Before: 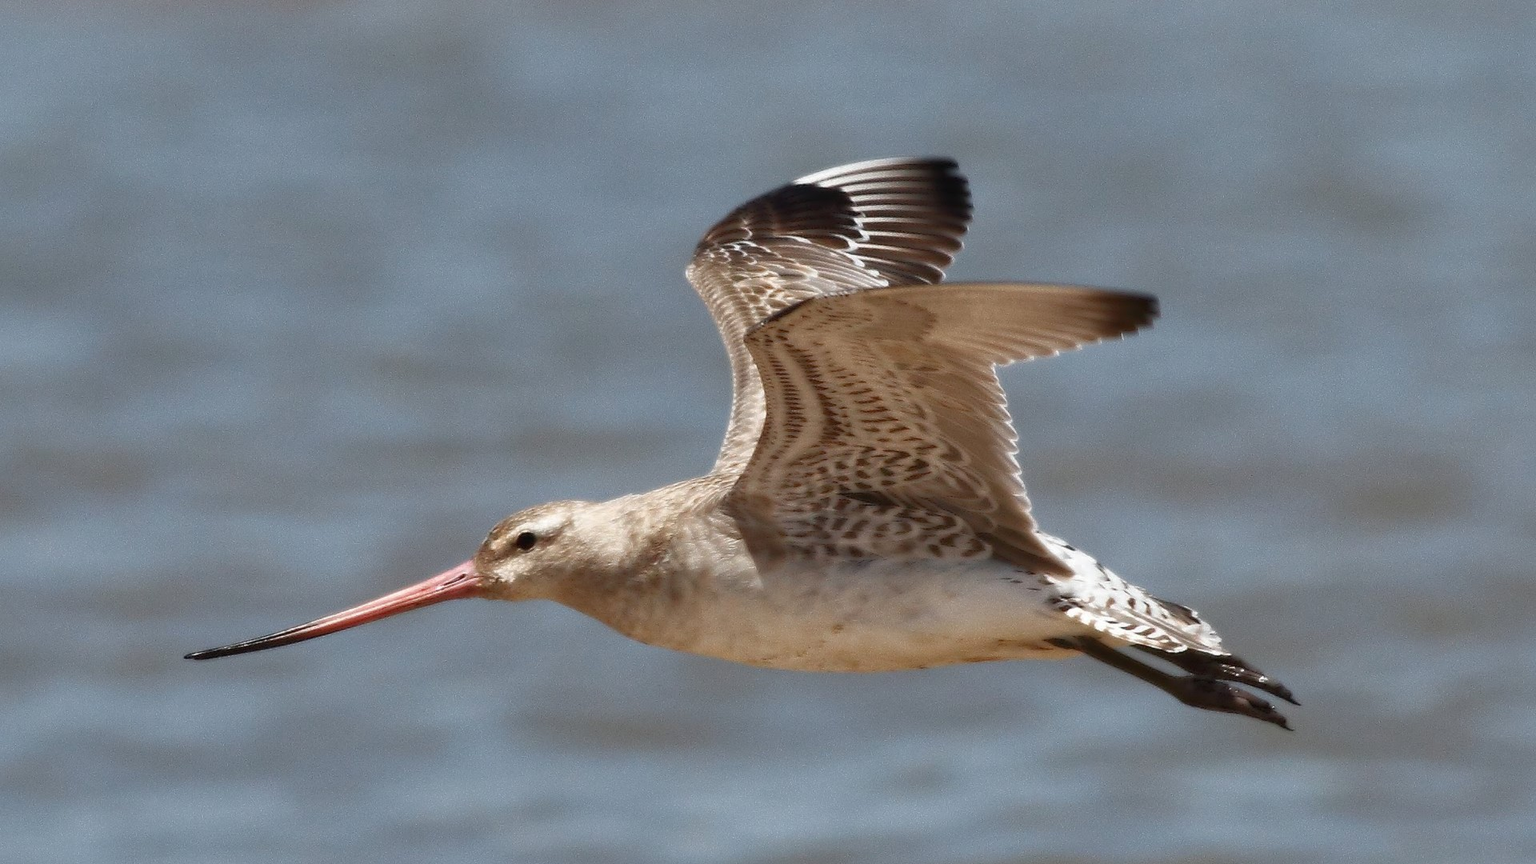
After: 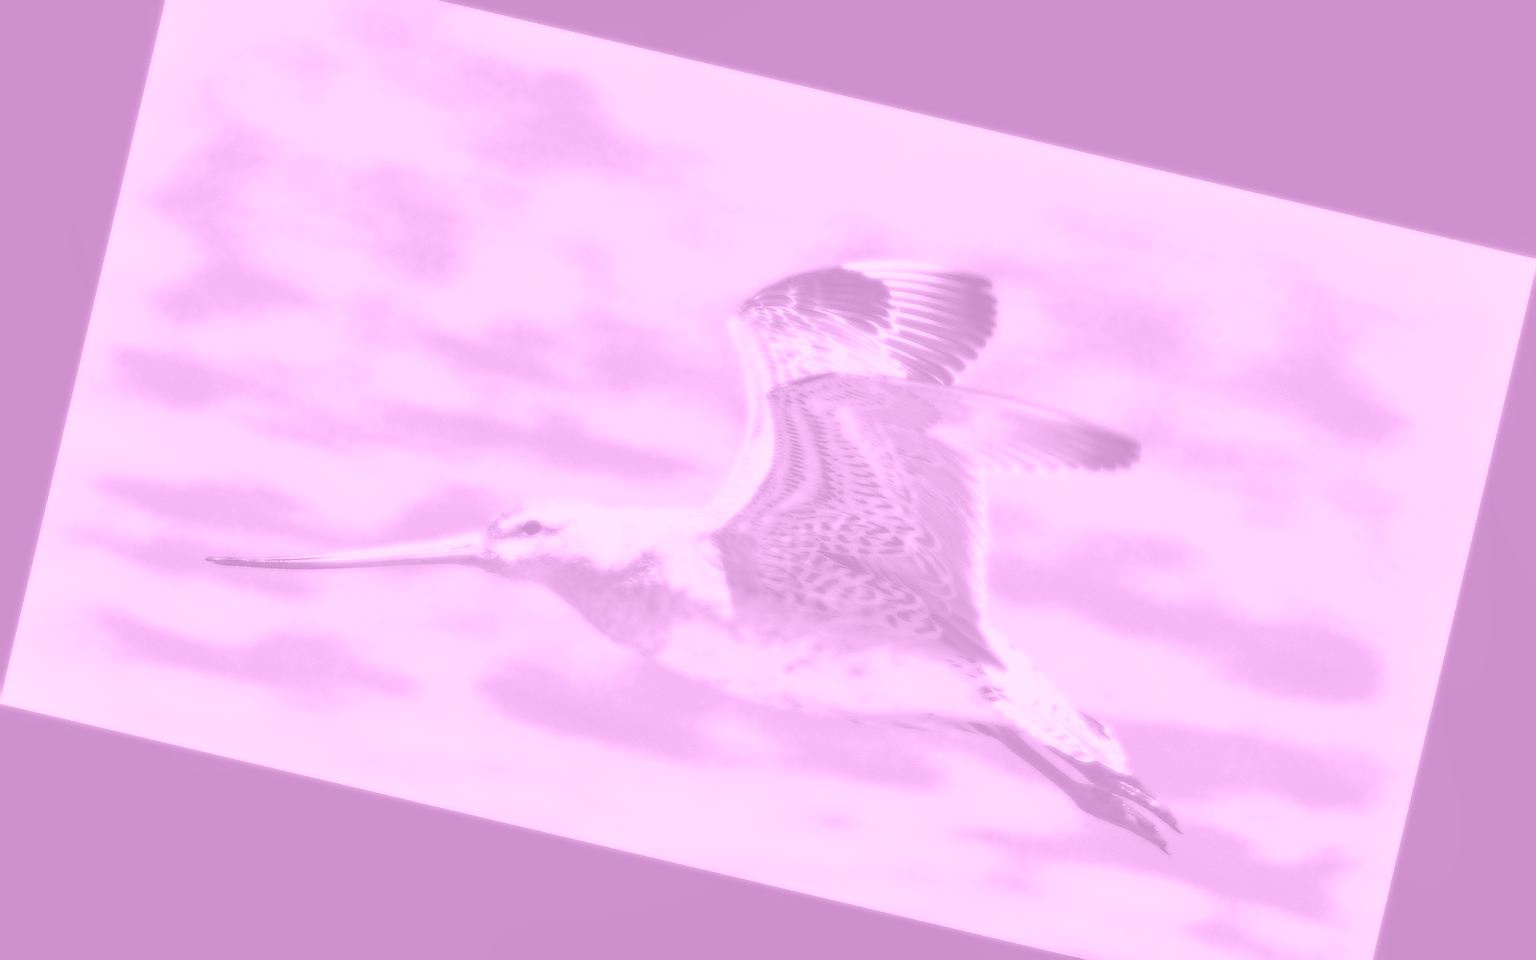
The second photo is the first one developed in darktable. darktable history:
crop and rotate: top 5.609%, bottom 5.609%
local contrast: on, module defaults
bloom: size 0%, threshold 54.82%, strength 8.31%
shadows and highlights: shadows 53, soften with gaussian
rotate and perspective: rotation 13.27°, automatic cropping off
colorize: hue 331.2°, saturation 69%, source mix 30.28%, lightness 69.02%, version 1
contrast brightness saturation: saturation 0.1
